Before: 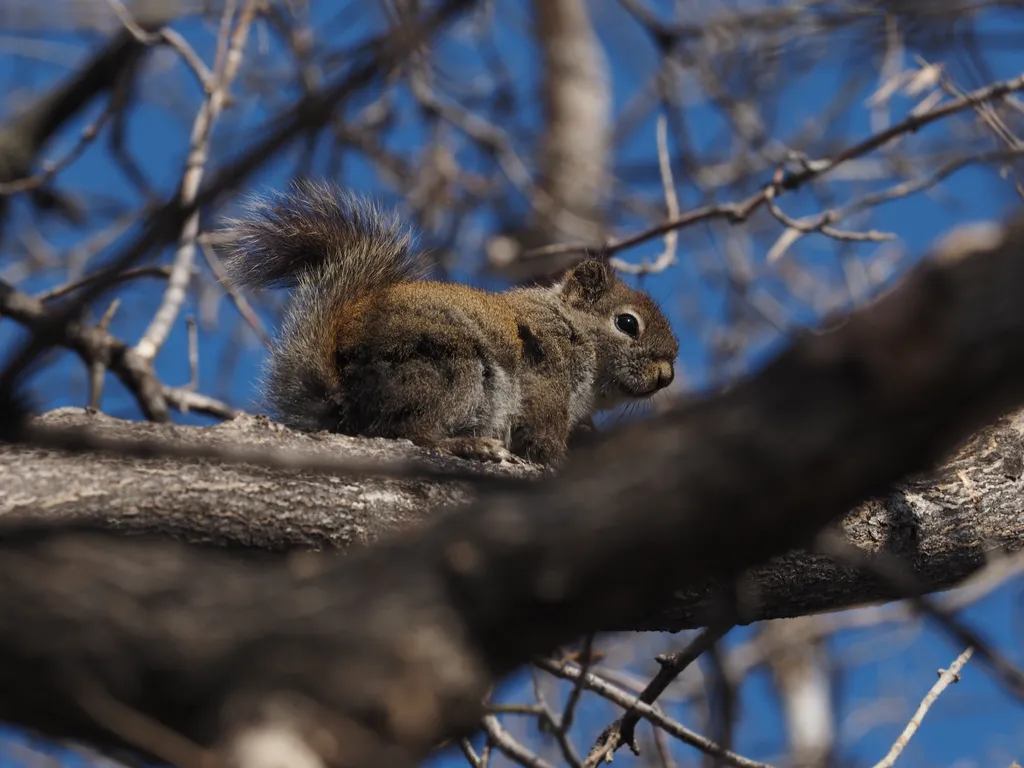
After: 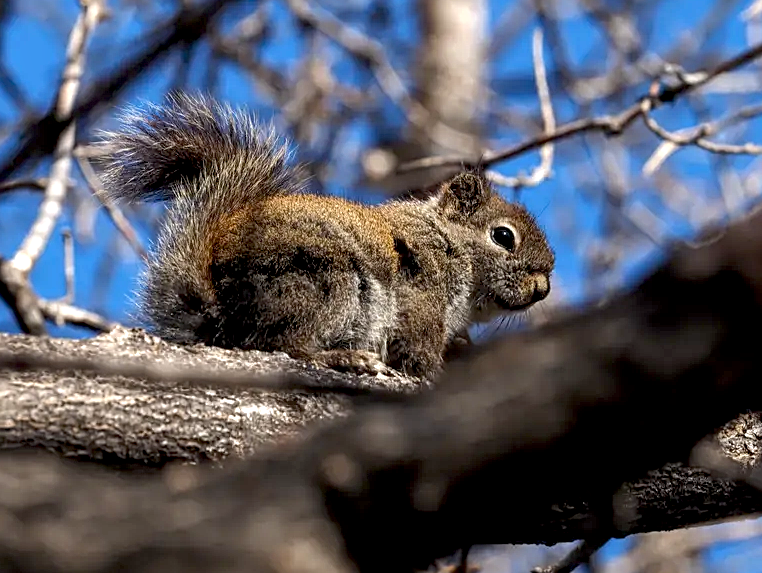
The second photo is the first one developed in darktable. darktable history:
crop and rotate: left 12.199%, top 11.386%, right 13.299%, bottom 13.916%
sharpen: on, module defaults
local contrast: on, module defaults
color zones: curves: ch0 [(0.068, 0.464) (0.25, 0.5) (0.48, 0.508) (0.75, 0.536) (0.886, 0.476) (0.967, 0.456)]; ch1 [(0.066, 0.456) (0.25, 0.5) (0.616, 0.508) (0.746, 0.56) (0.934, 0.444)]
exposure: black level correction 0.008, exposure 0.968 EV, compensate exposure bias true, compensate highlight preservation false
